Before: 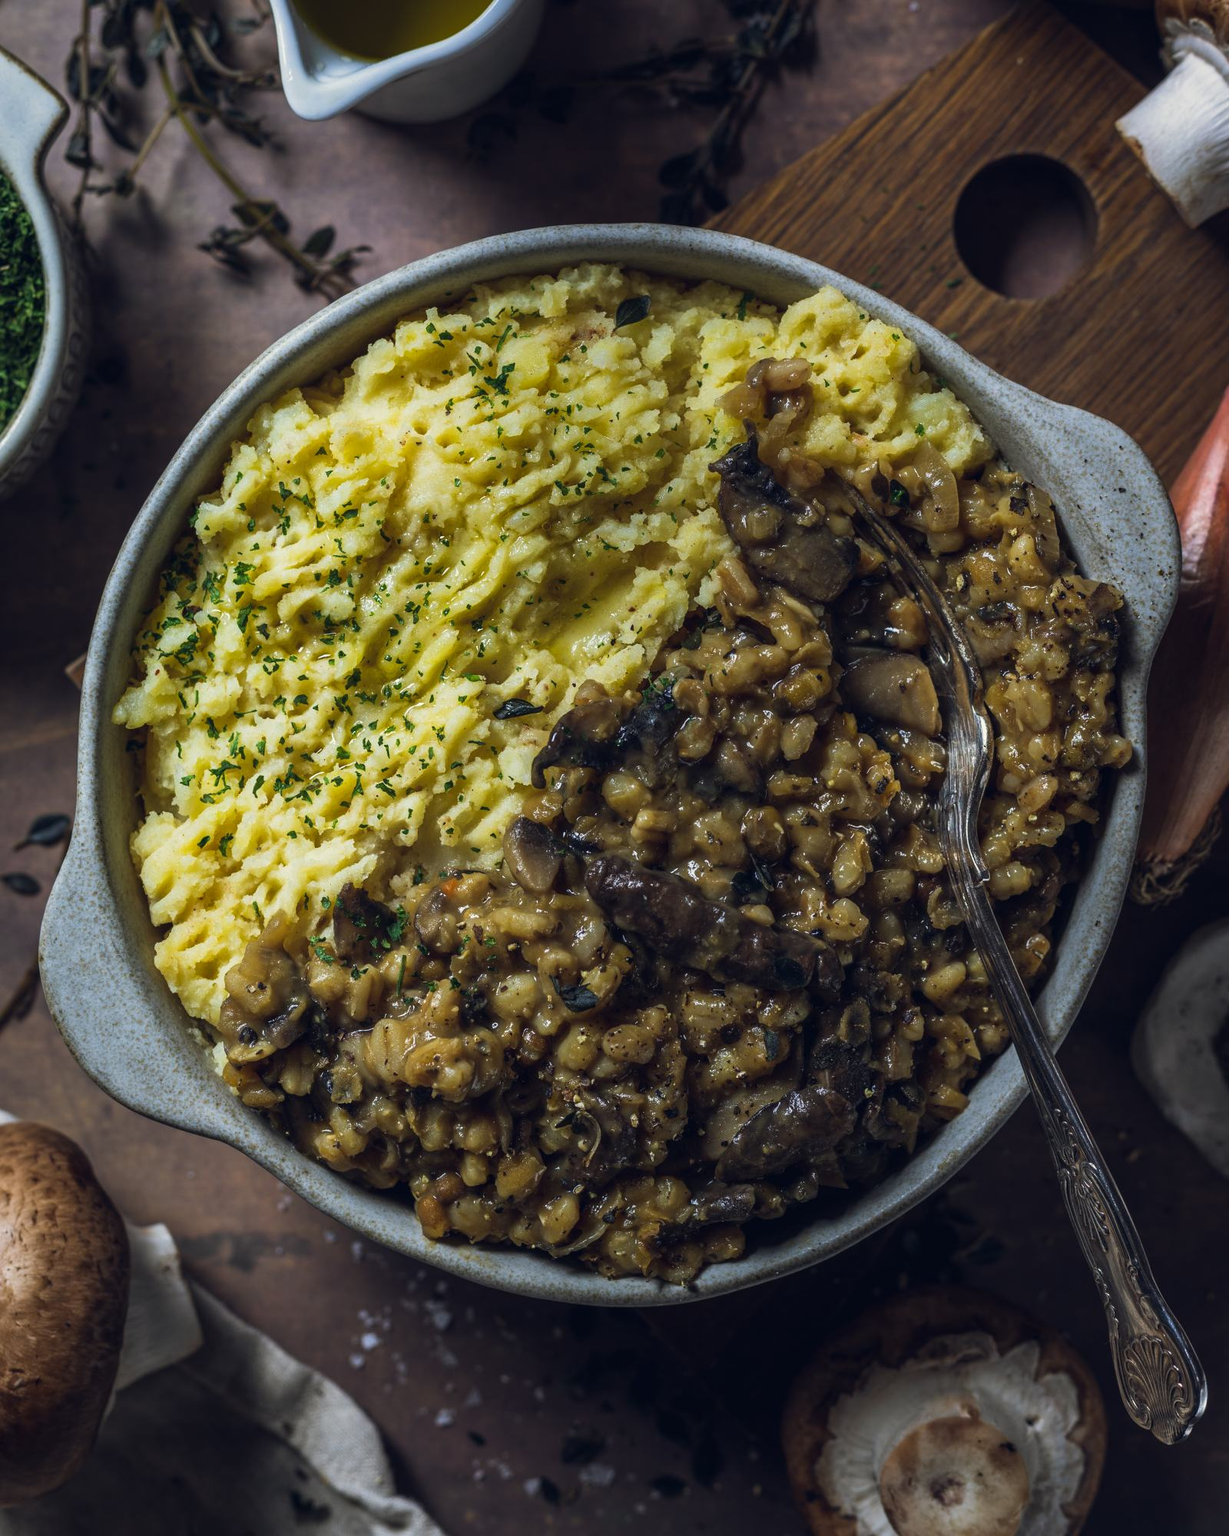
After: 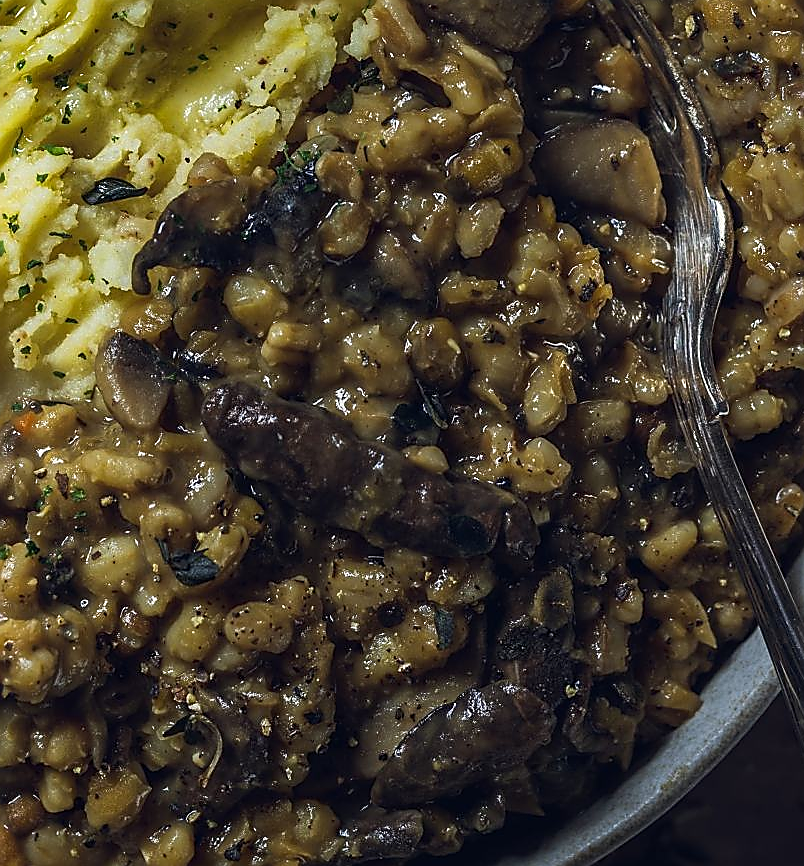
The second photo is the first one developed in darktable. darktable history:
crop: left 35.03%, top 36.625%, right 14.663%, bottom 20.057%
sharpen: radius 1.4, amount 1.25, threshold 0.7
